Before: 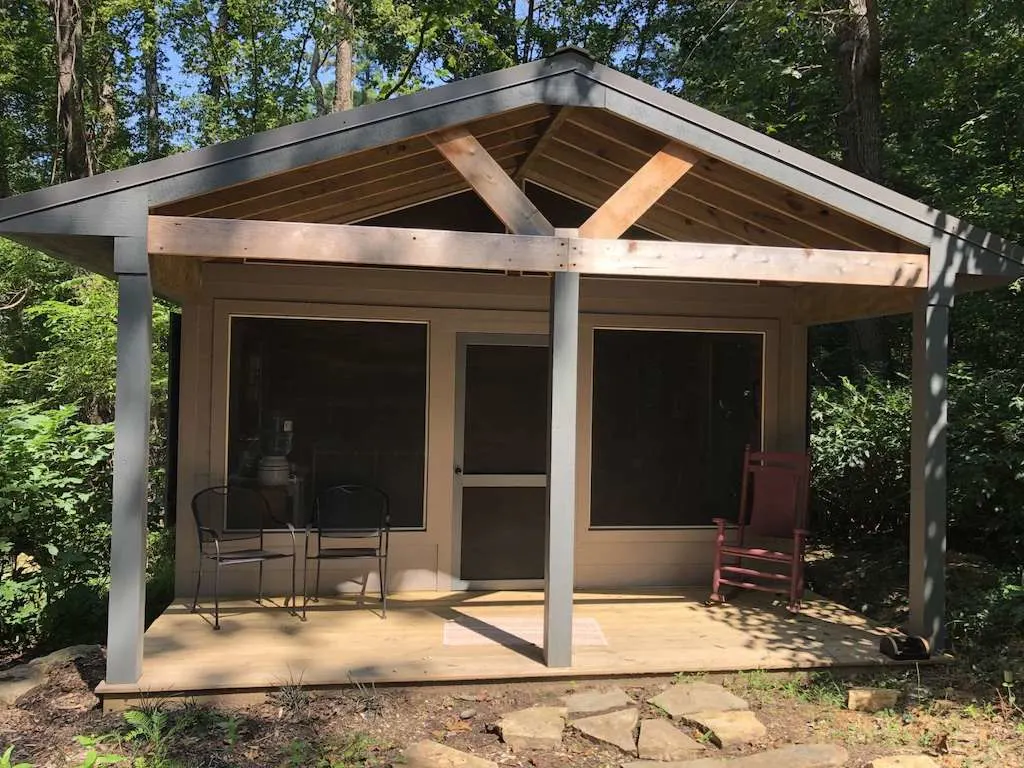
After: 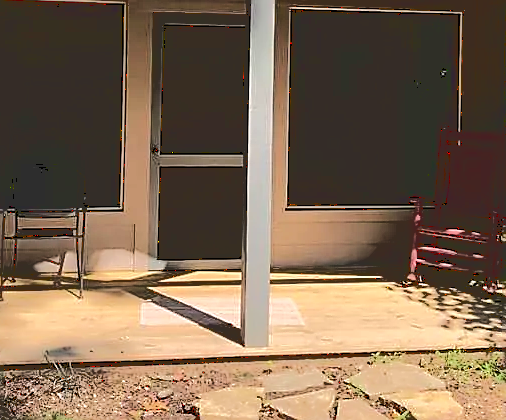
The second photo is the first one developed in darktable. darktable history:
sharpen: radius 1.4, amount 1.25, threshold 0.7
crop: left 29.672%, top 41.786%, right 20.851%, bottom 3.487%
base curve: curves: ch0 [(0.065, 0.026) (0.236, 0.358) (0.53, 0.546) (0.777, 0.841) (0.924, 0.992)], preserve colors average RGB
